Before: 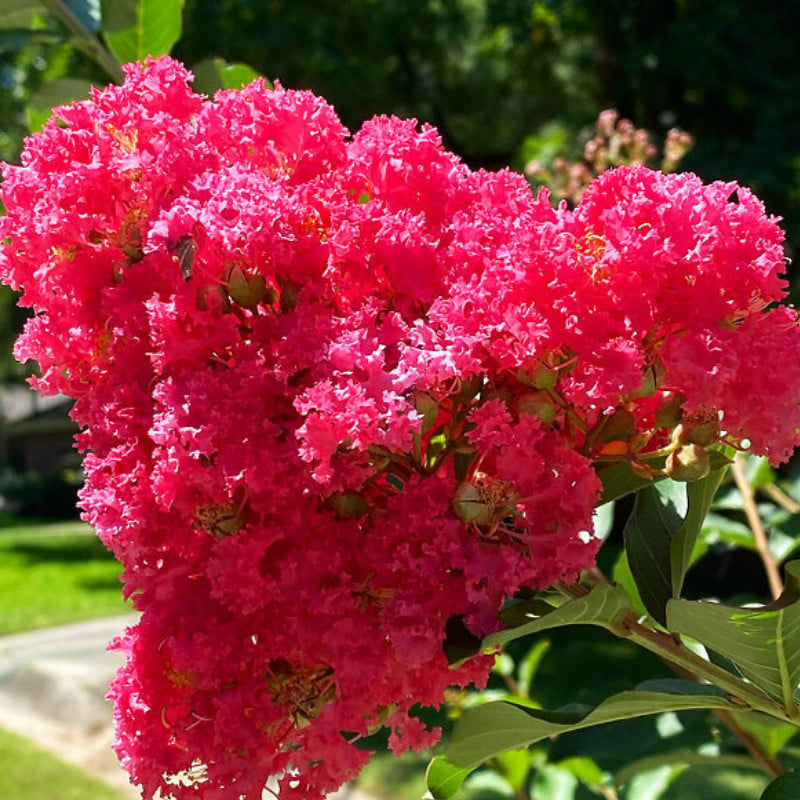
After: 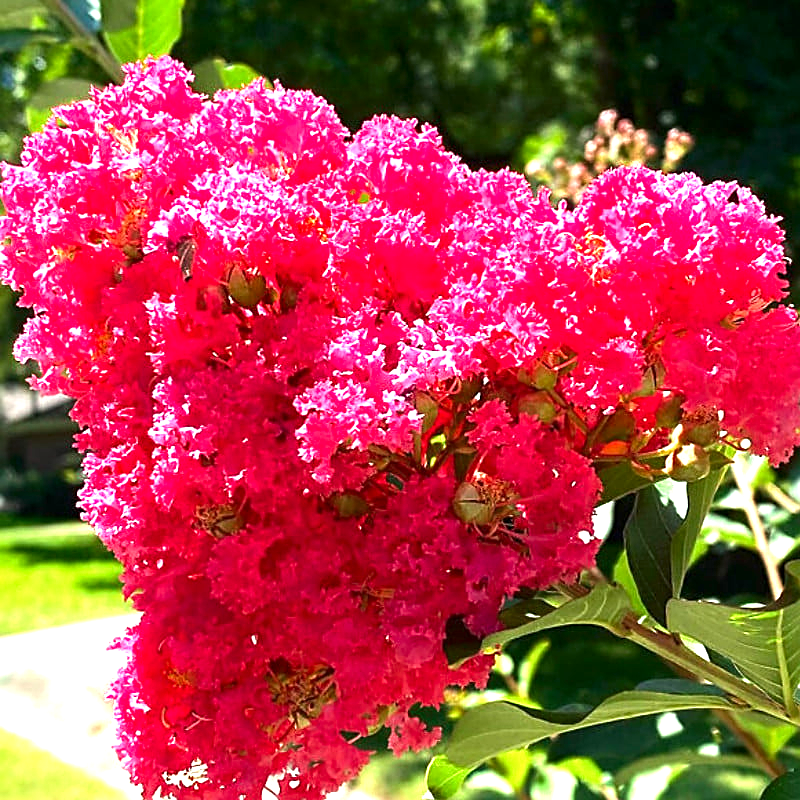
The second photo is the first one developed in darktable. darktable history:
sharpen: on, module defaults
contrast brightness saturation: brightness -0.09
base curve: preserve colors none
exposure: black level correction 0, exposure 1.3 EV, compensate exposure bias true, compensate highlight preservation false
